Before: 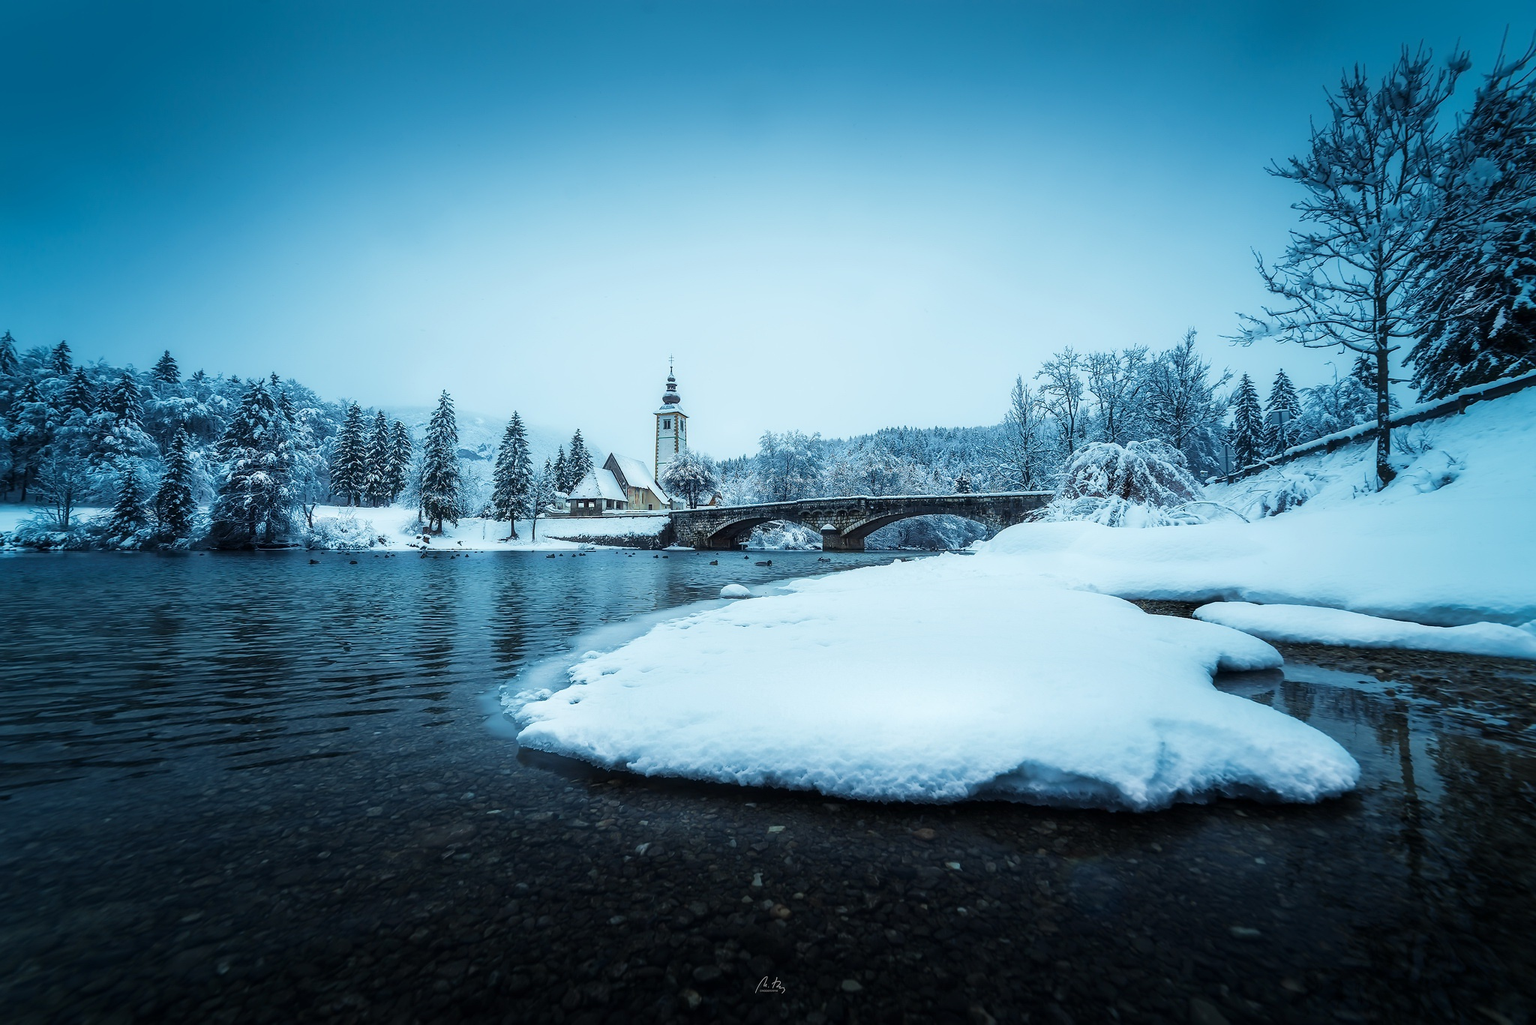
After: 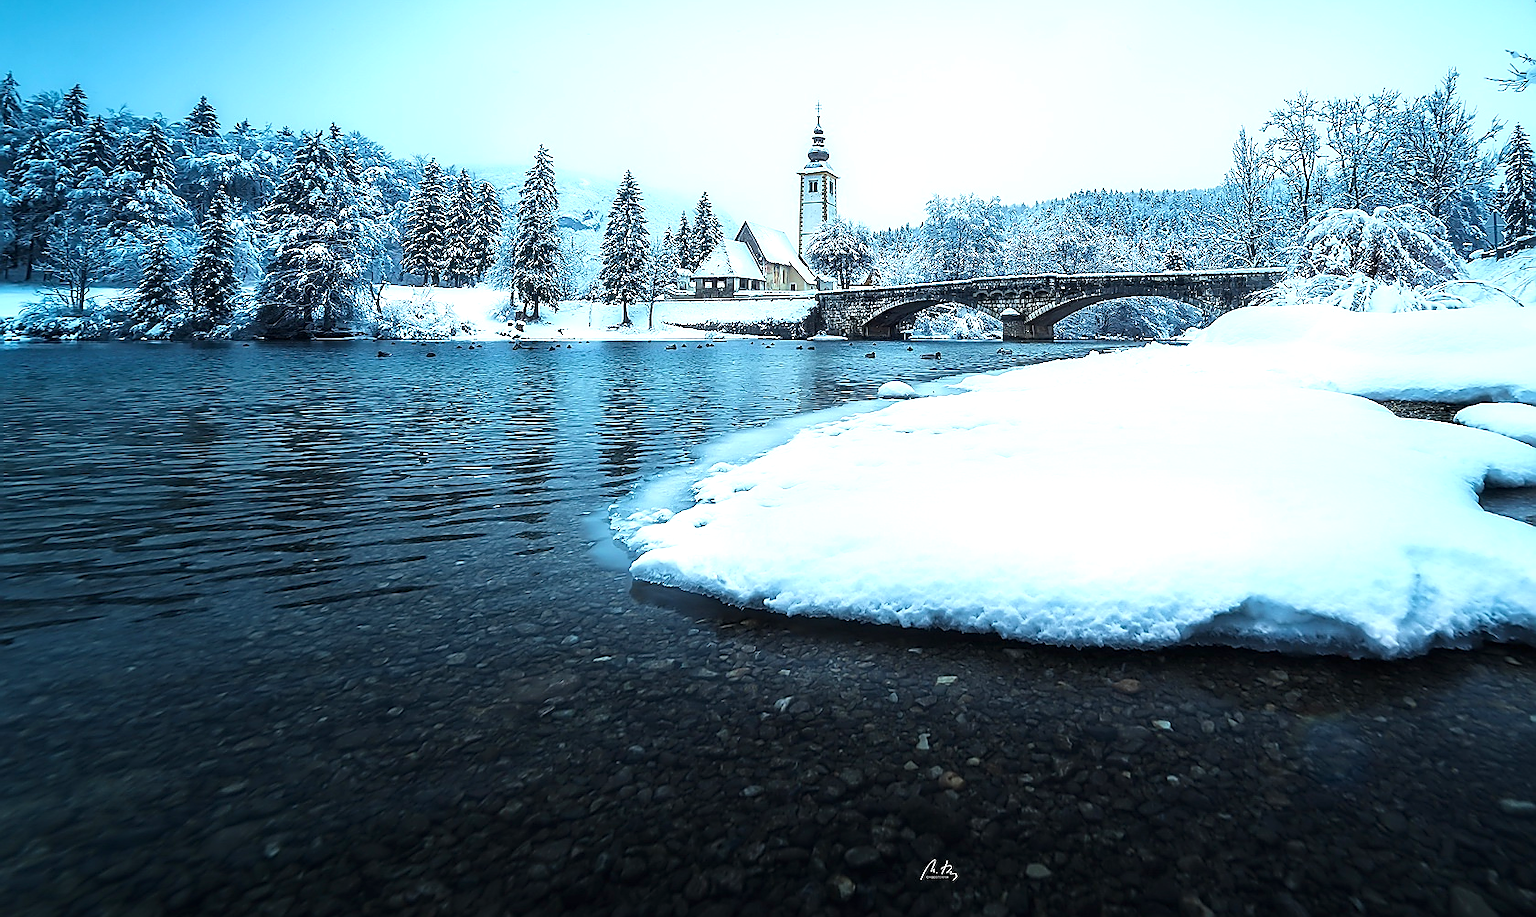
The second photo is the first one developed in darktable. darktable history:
crop: top 26.531%, right 17.959%
exposure: black level correction 0, exposure 0.7 EV, compensate exposure bias true, compensate highlight preservation false
sharpen: radius 1.4, amount 1.25, threshold 0.7
